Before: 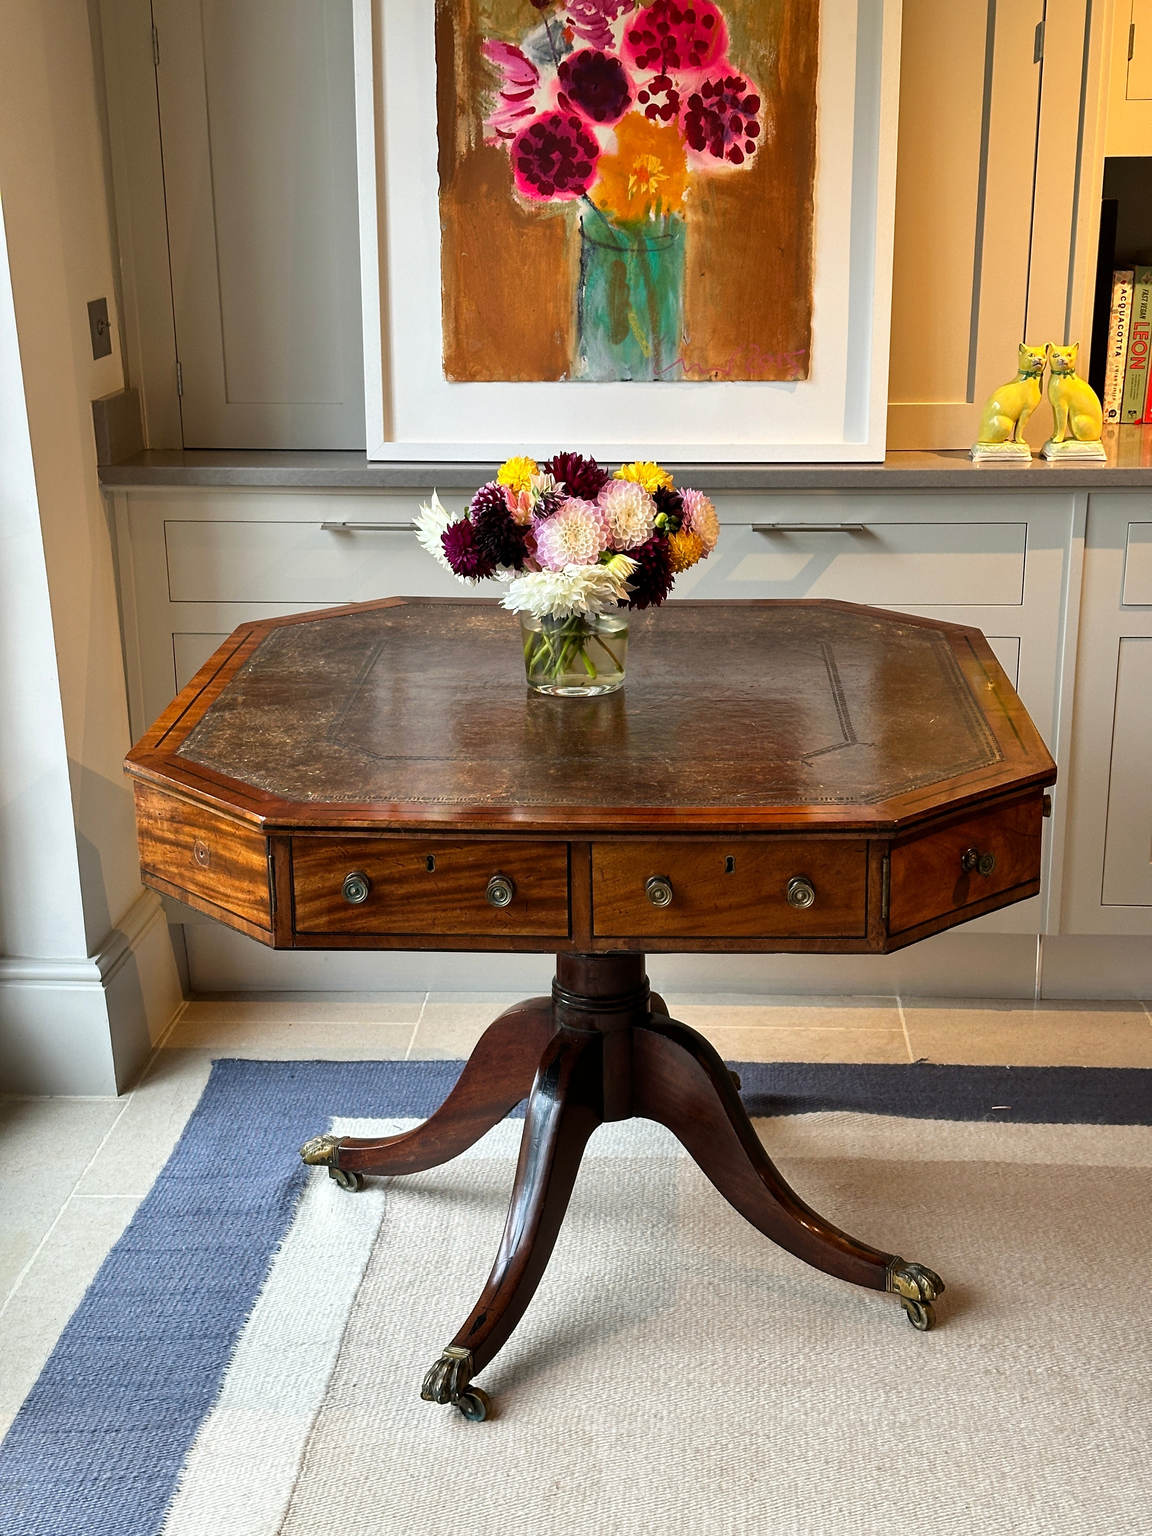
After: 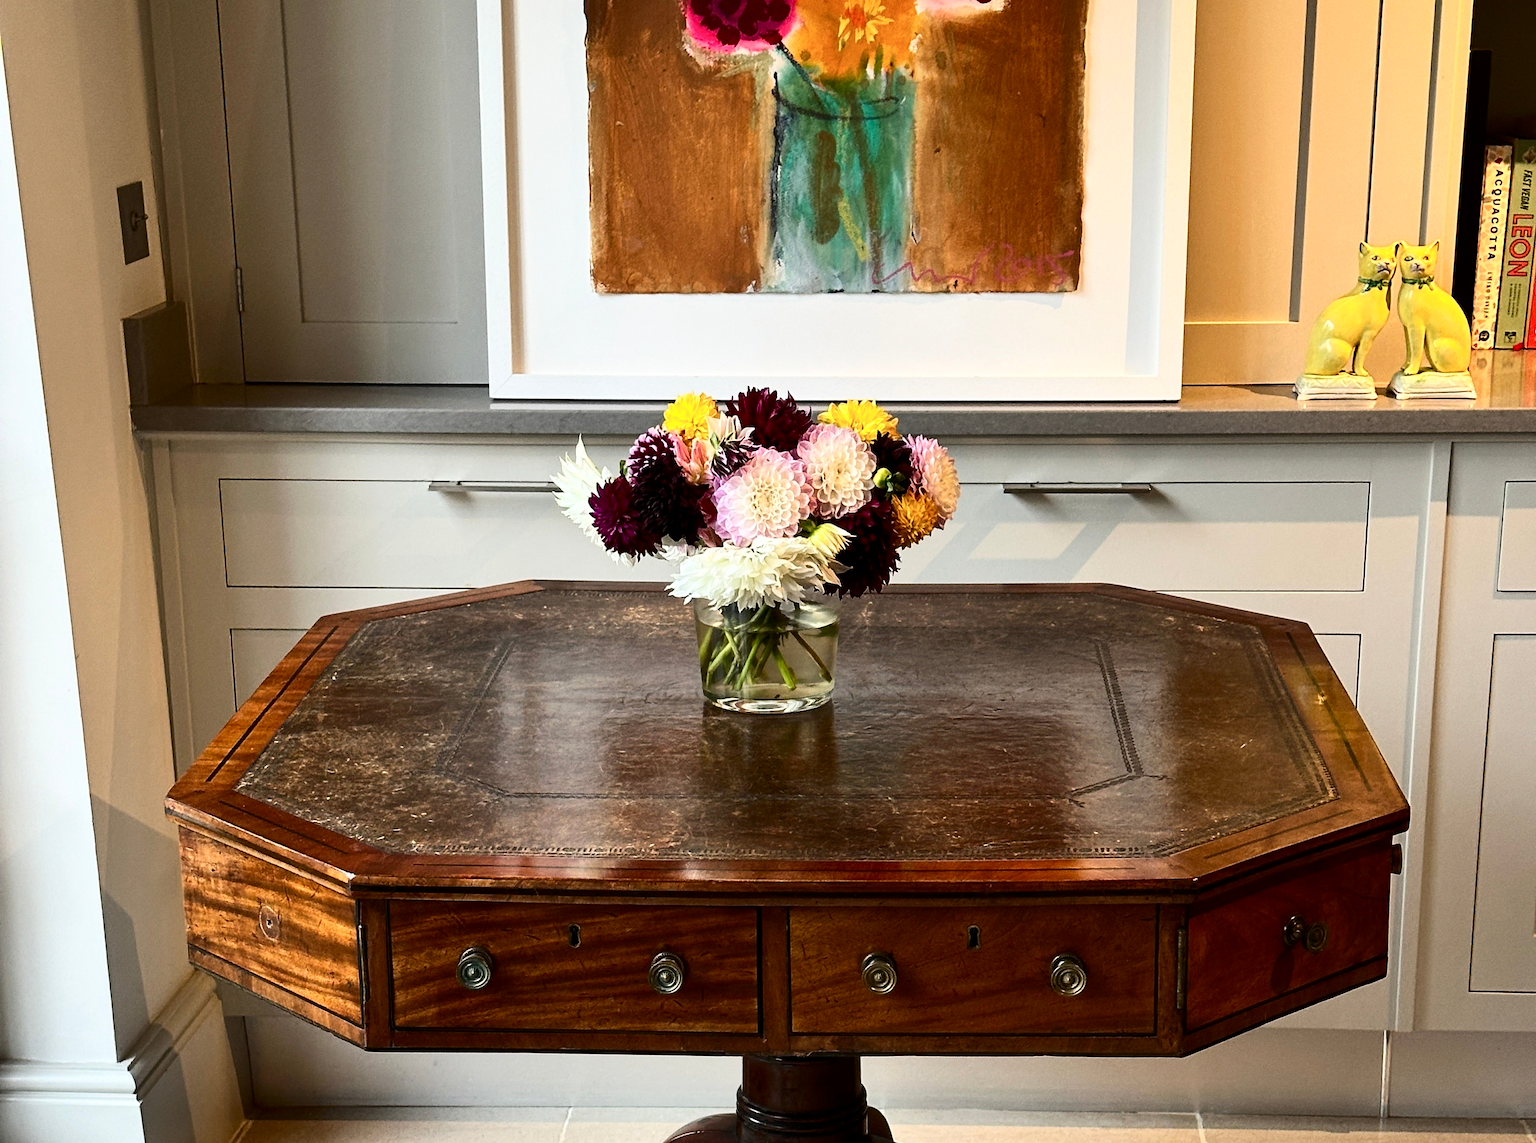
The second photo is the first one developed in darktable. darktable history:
crop and rotate: top 10.553%, bottom 33.6%
contrast brightness saturation: contrast 0.28
